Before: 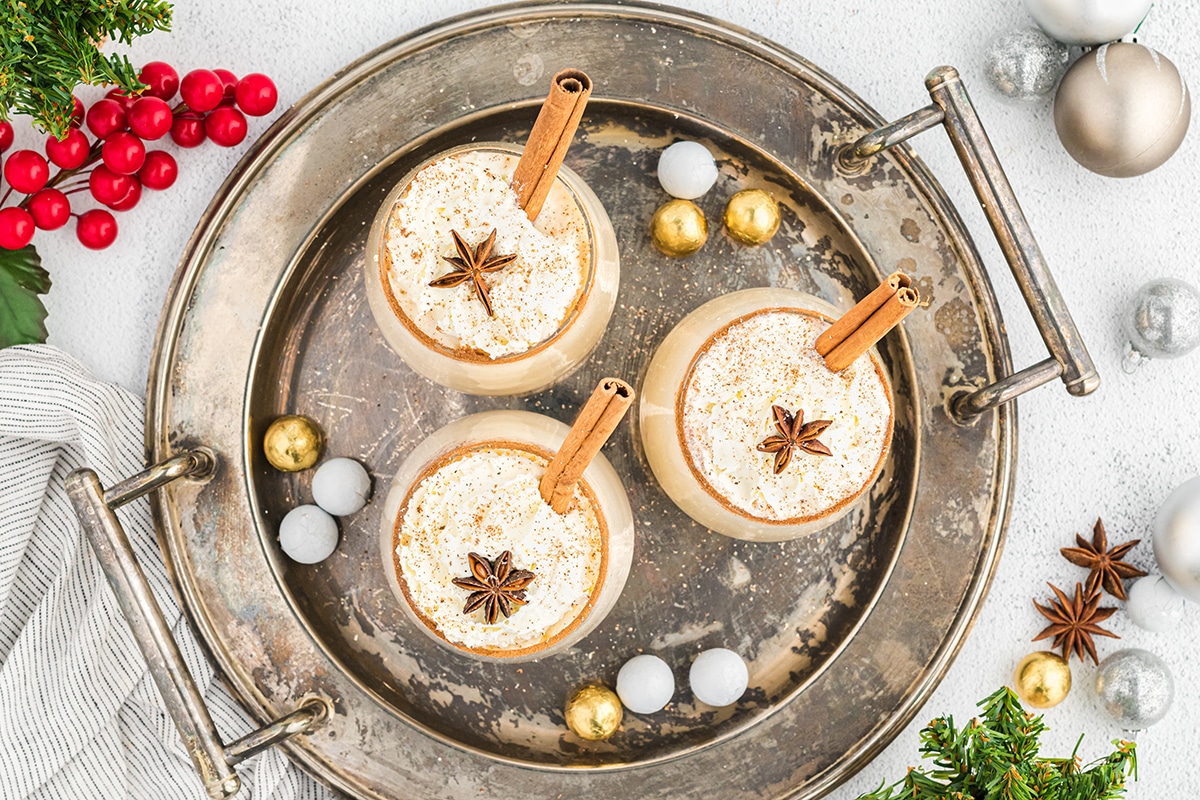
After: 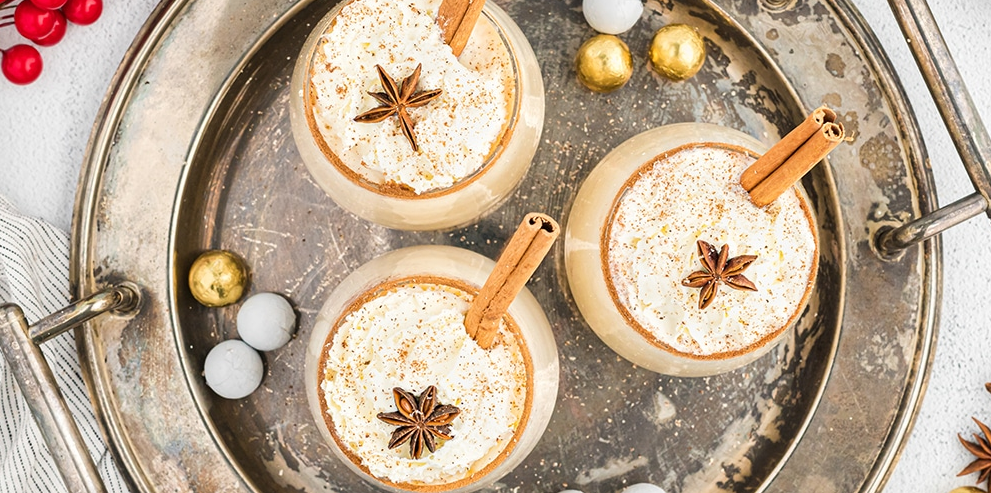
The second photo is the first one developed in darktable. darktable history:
crop and rotate: left 6.315%, top 20.742%, right 11.052%, bottom 17.591%
